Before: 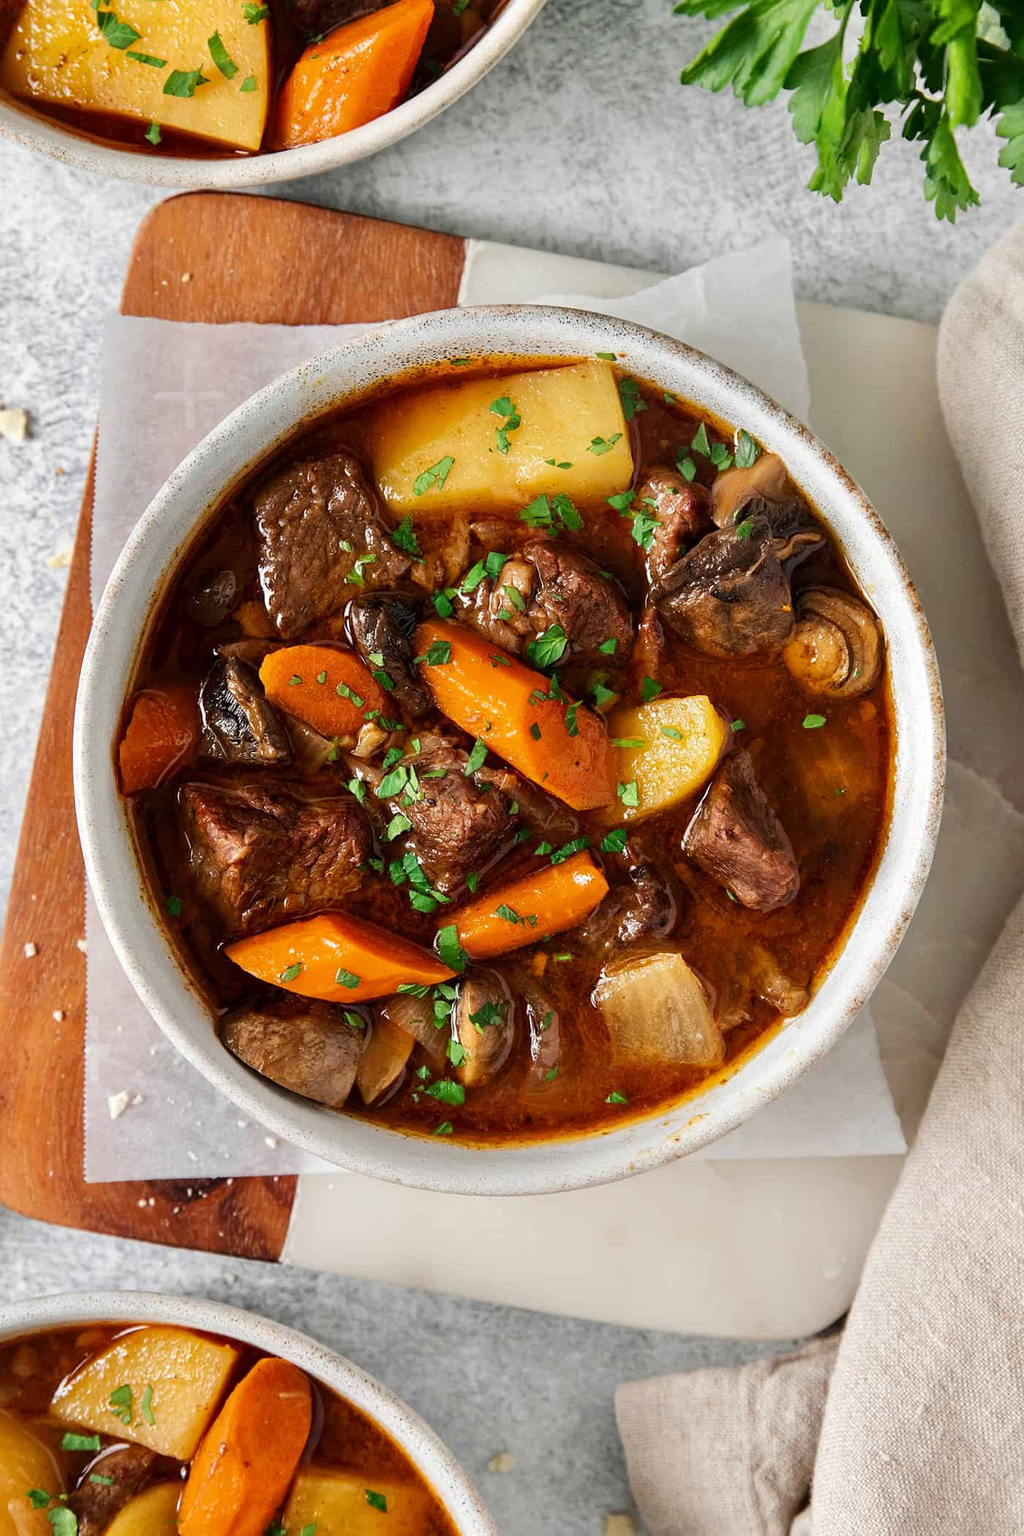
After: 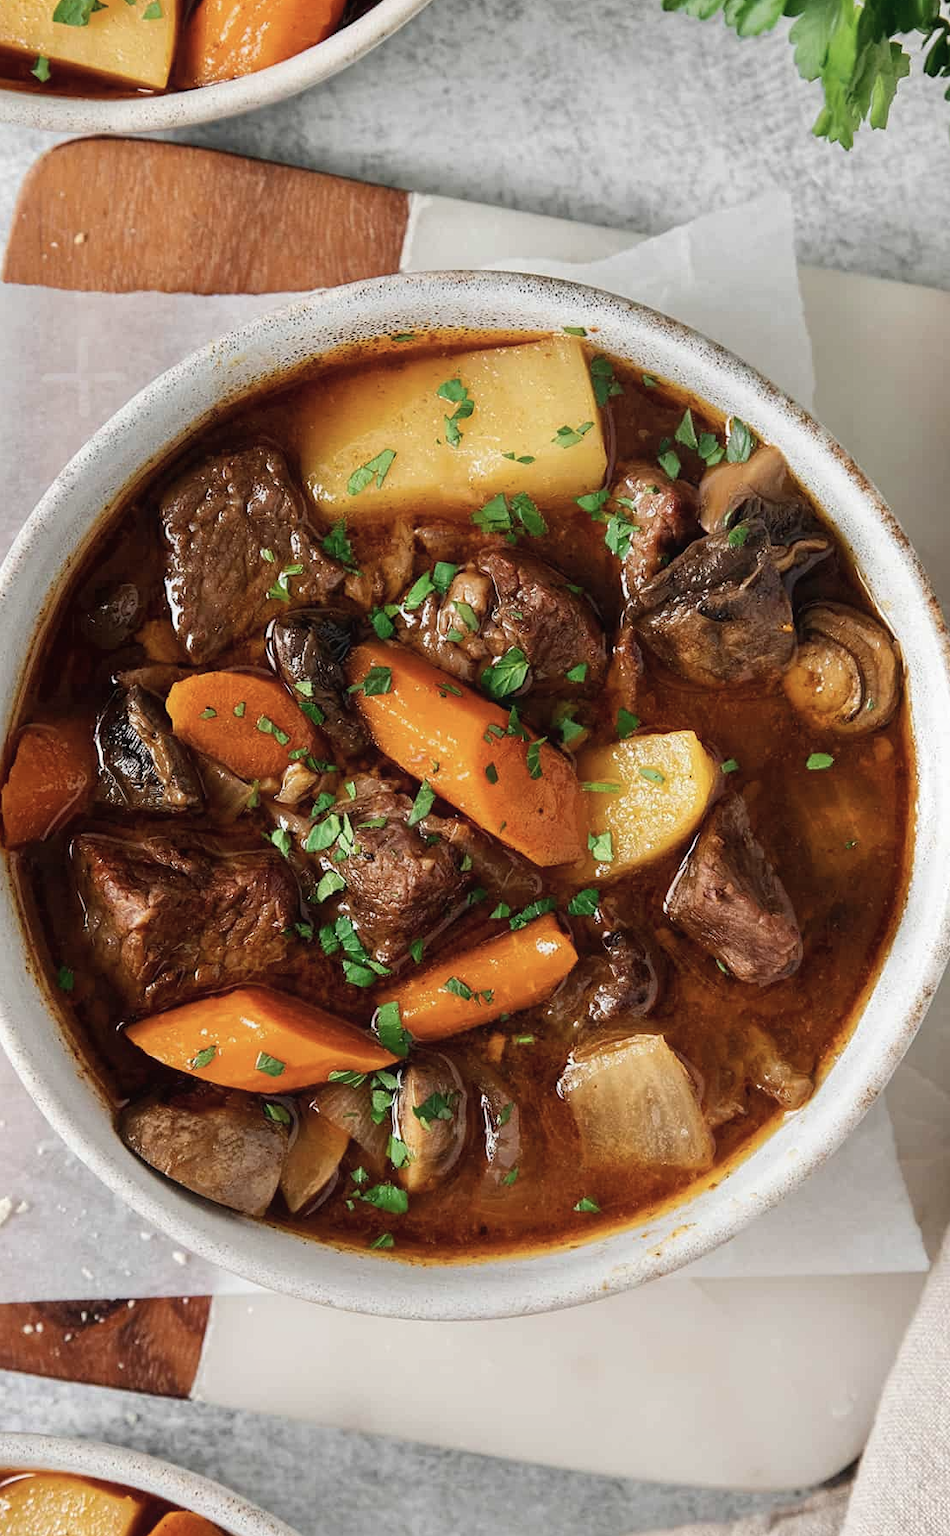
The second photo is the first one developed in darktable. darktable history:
crop: left 11.627%, top 4.951%, right 9.584%, bottom 10.168%
color correction: highlights b* -0.036, saturation 0.785
contrast equalizer: octaves 7, y [[0.439, 0.44, 0.442, 0.457, 0.493, 0.498], [0.5 ×6], [0.5 ×6], [0 ×6], [0 ×6]], mix 0.308
